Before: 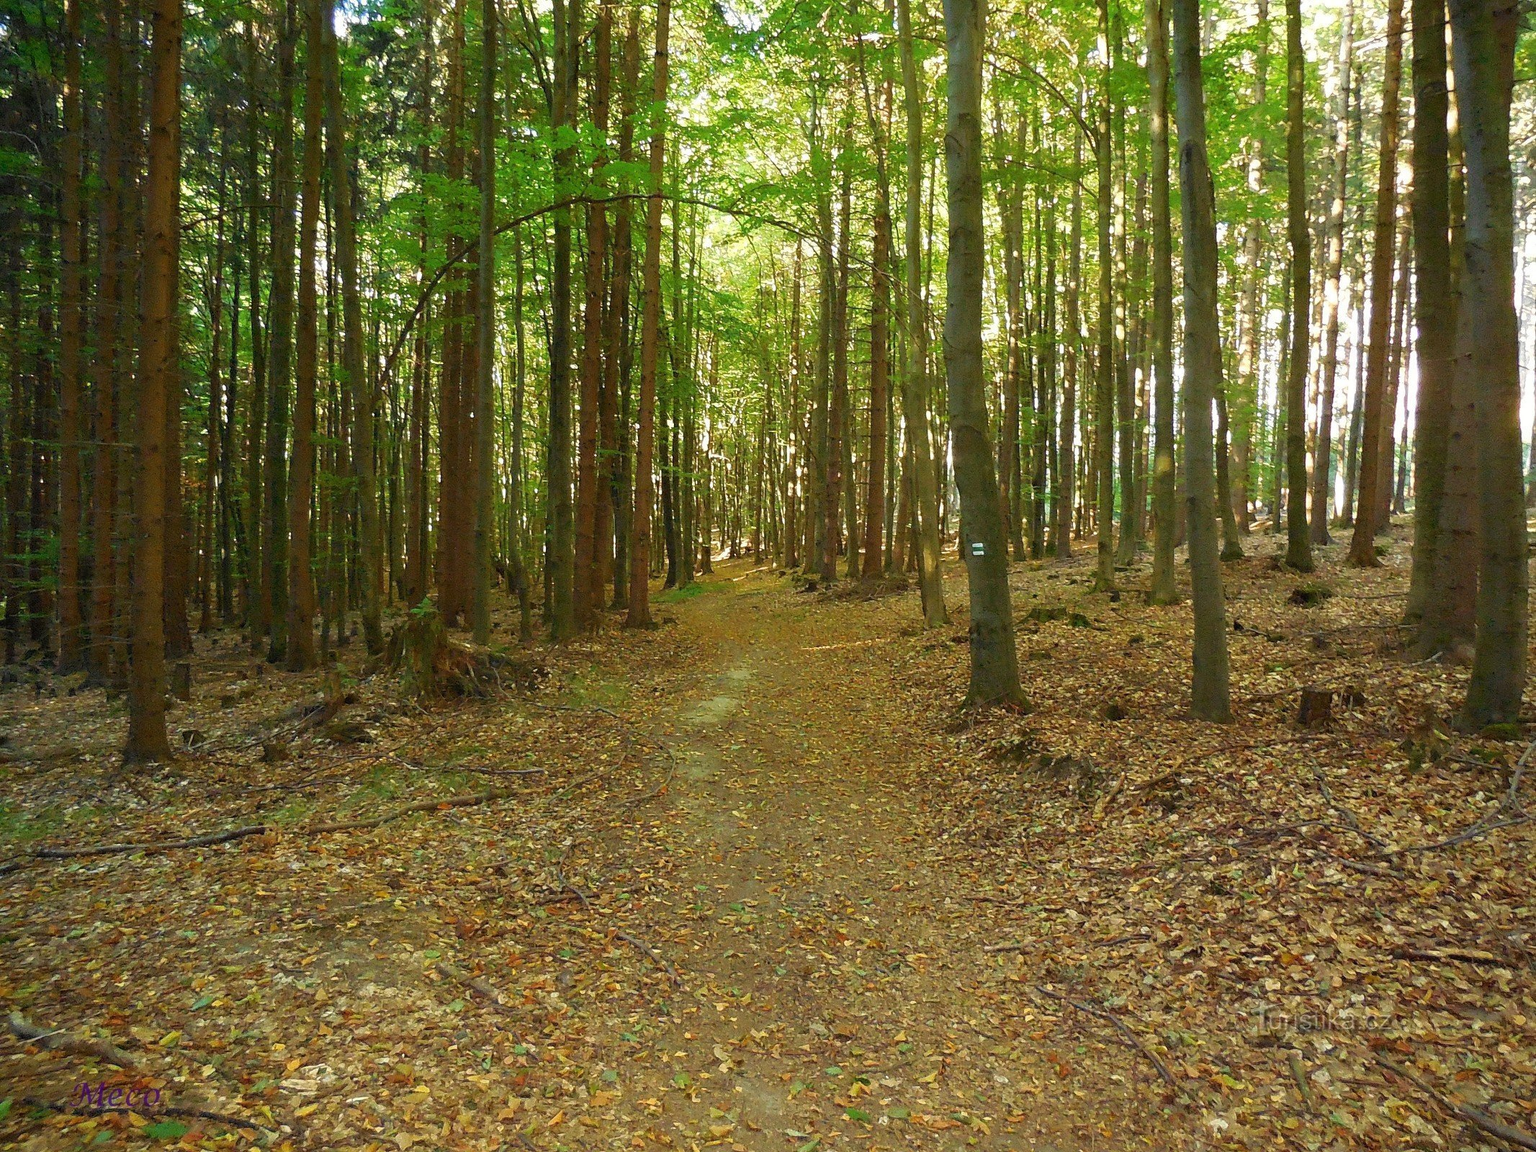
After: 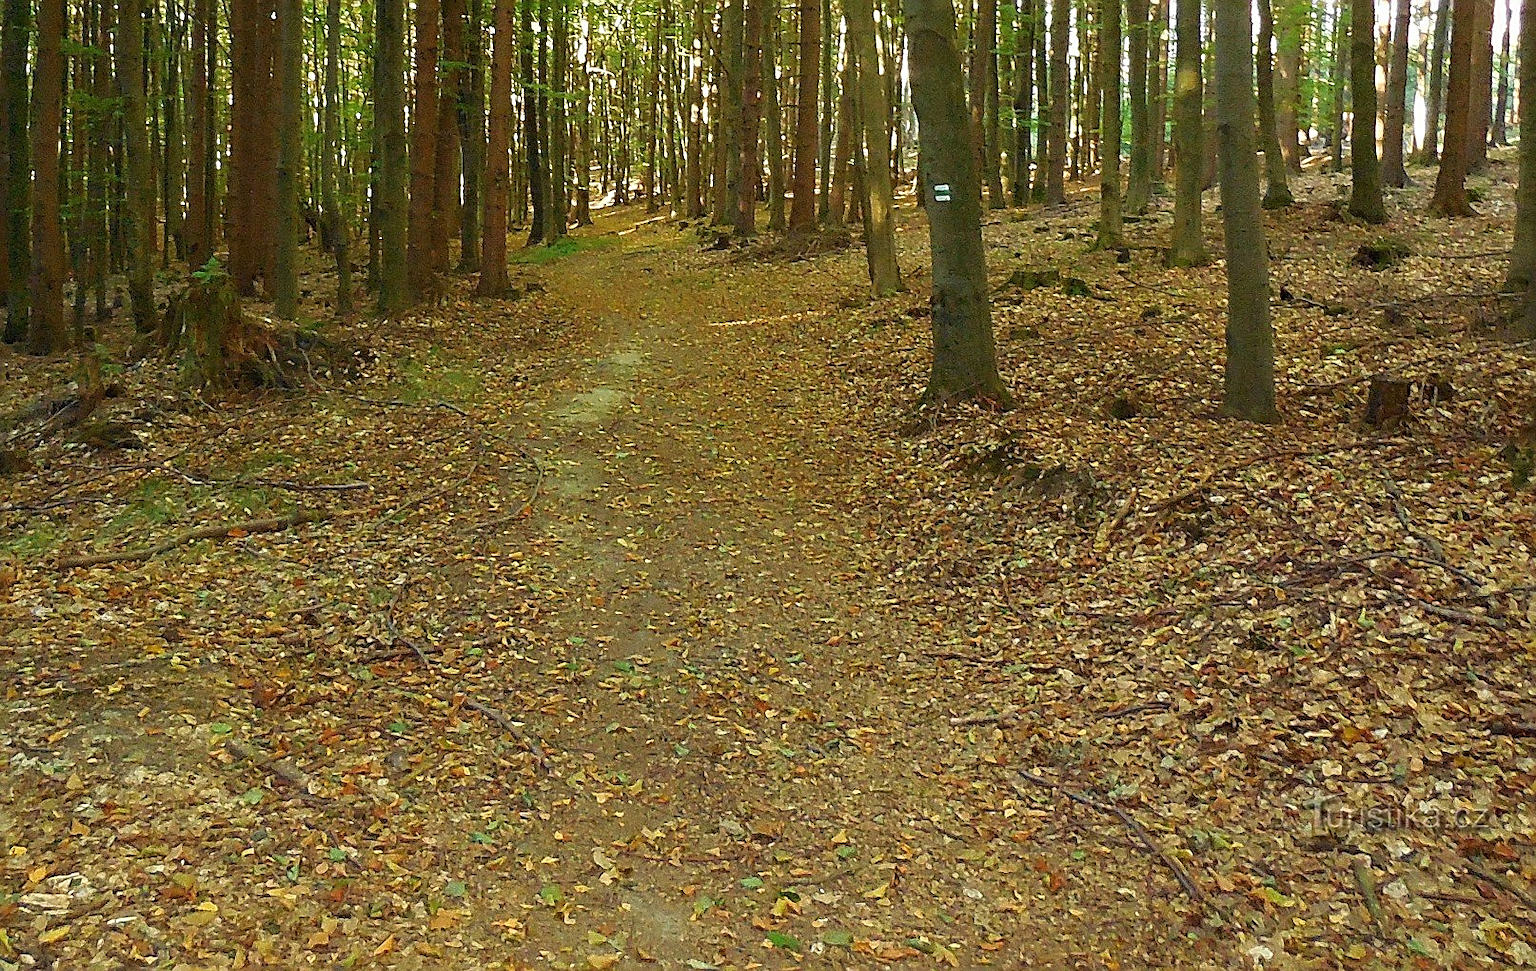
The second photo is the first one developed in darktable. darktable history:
color balance: mode lift, gamma, gain (sRGB)
crop and rotate: left 17.299%, top 35.115%, right 7.015%, bottom 1.024%
sharpen: on, module defaults
